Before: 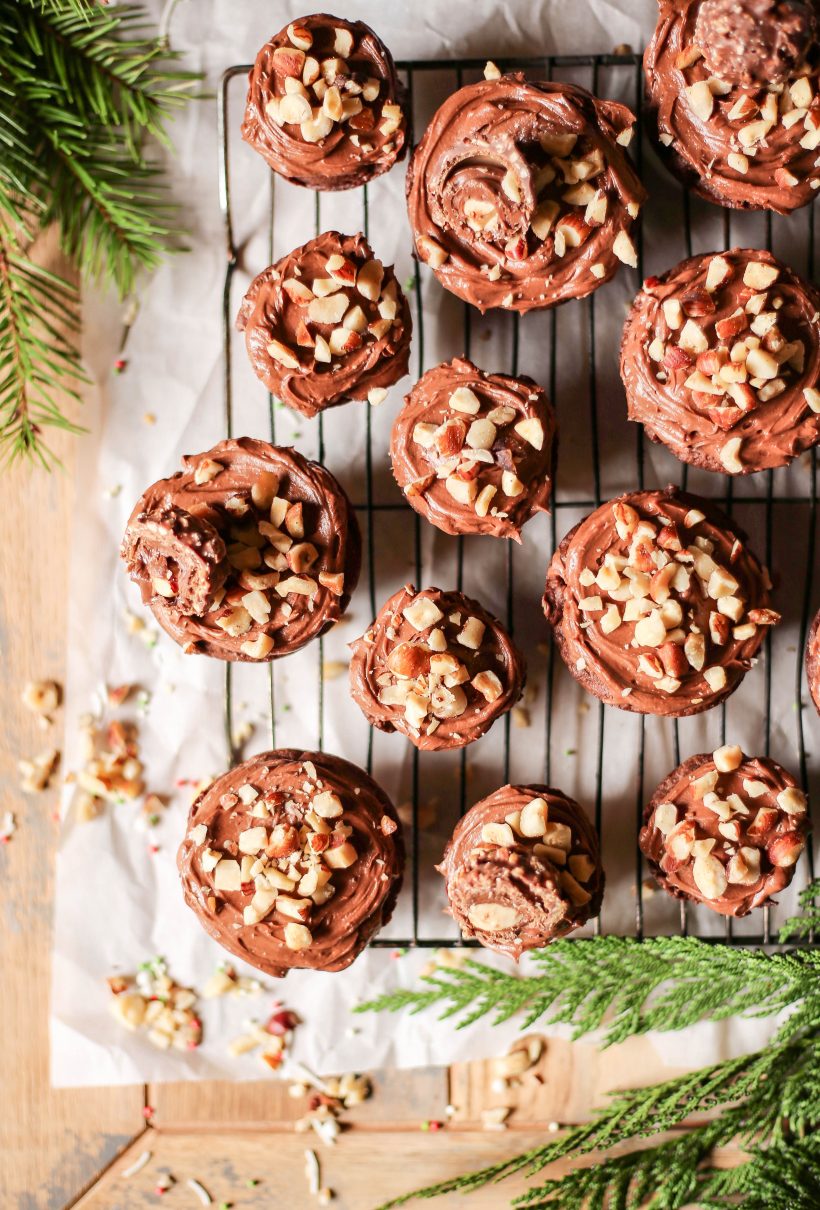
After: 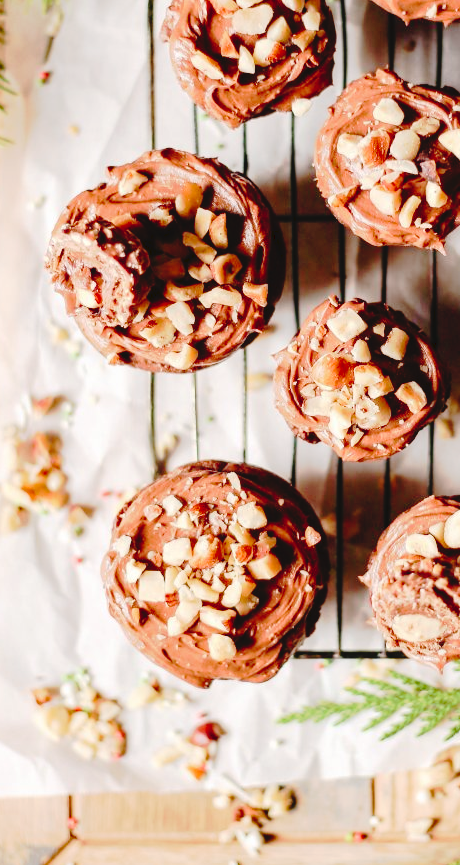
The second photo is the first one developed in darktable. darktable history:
crop: left 9.336%, top 23.905%, right 34.515%, bottom 4.571%
tone curve: curves: ch0 [(0, 0) (0.003, 0.051) (0.011, 0.052) (0.025, 0.055) (0.044, 0.062) (0.069, 0.068) (0.1, 0.077) (0.136, 0.098) (0.177, 0.145) (0.224, 0.223) (0.277, 0.314) (0.335, 0.43) (0.399, 0.518) (0.468, 0.591) (0.543, 0.656) (0.623, 0.726) (0.709, 0.809) (0.801, 0.857) (0.898, 0.918) (1, 1)], preserve colors none
